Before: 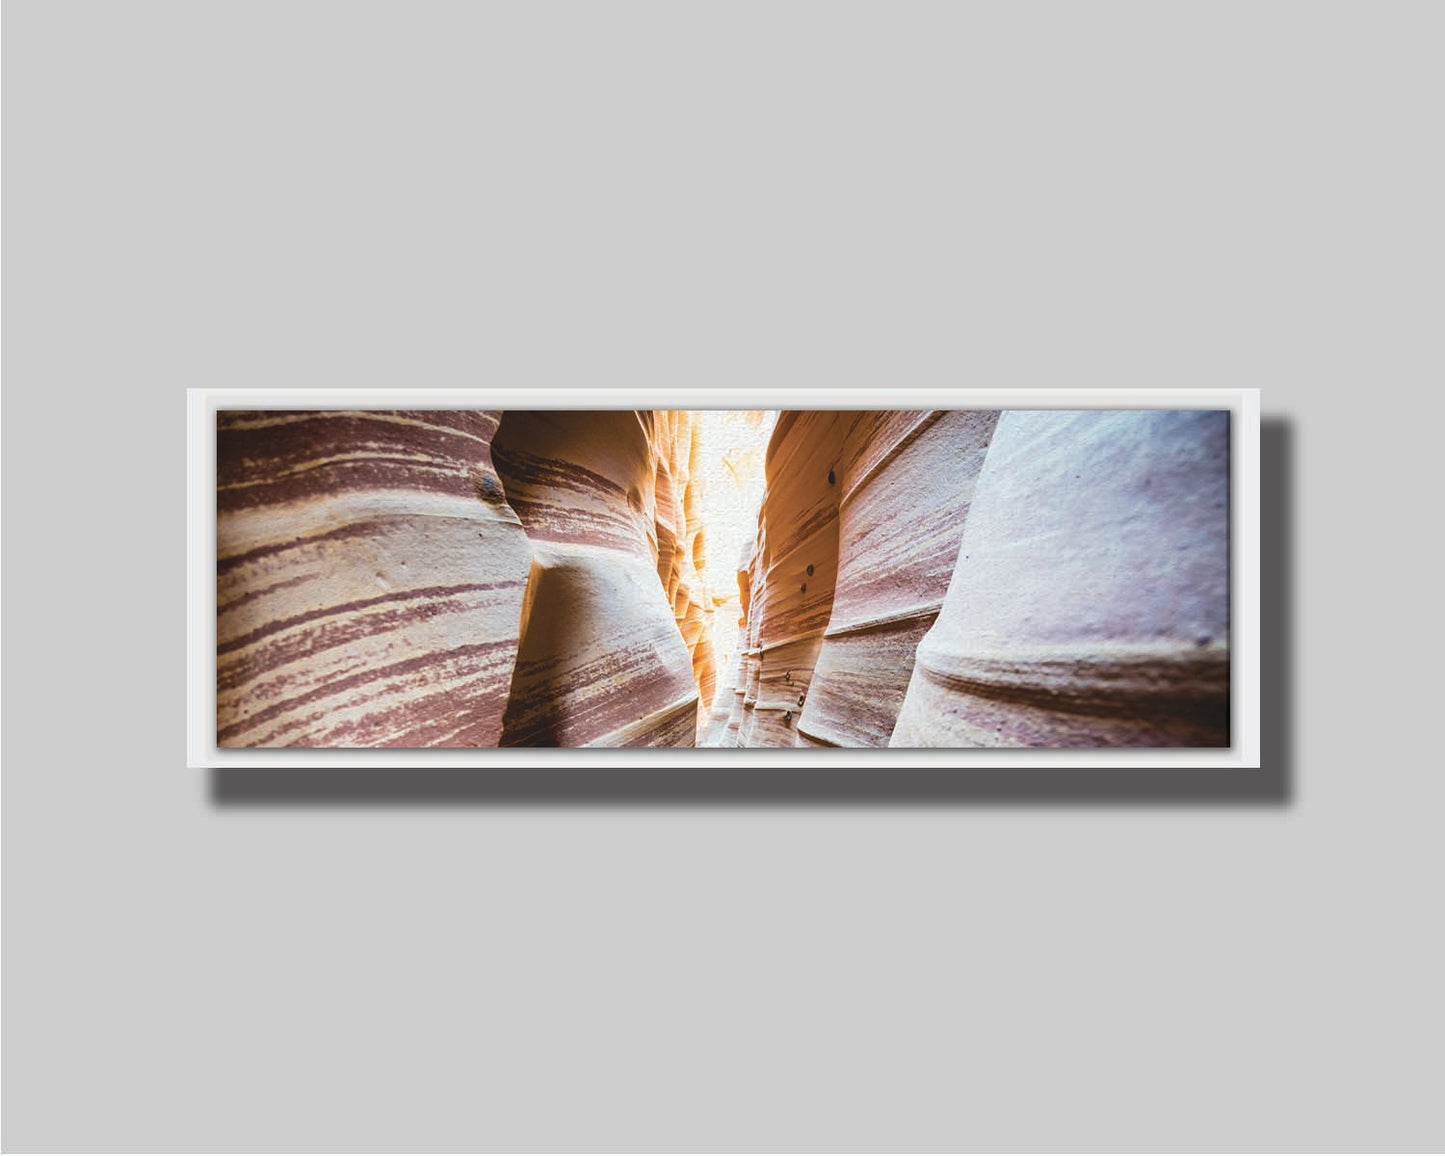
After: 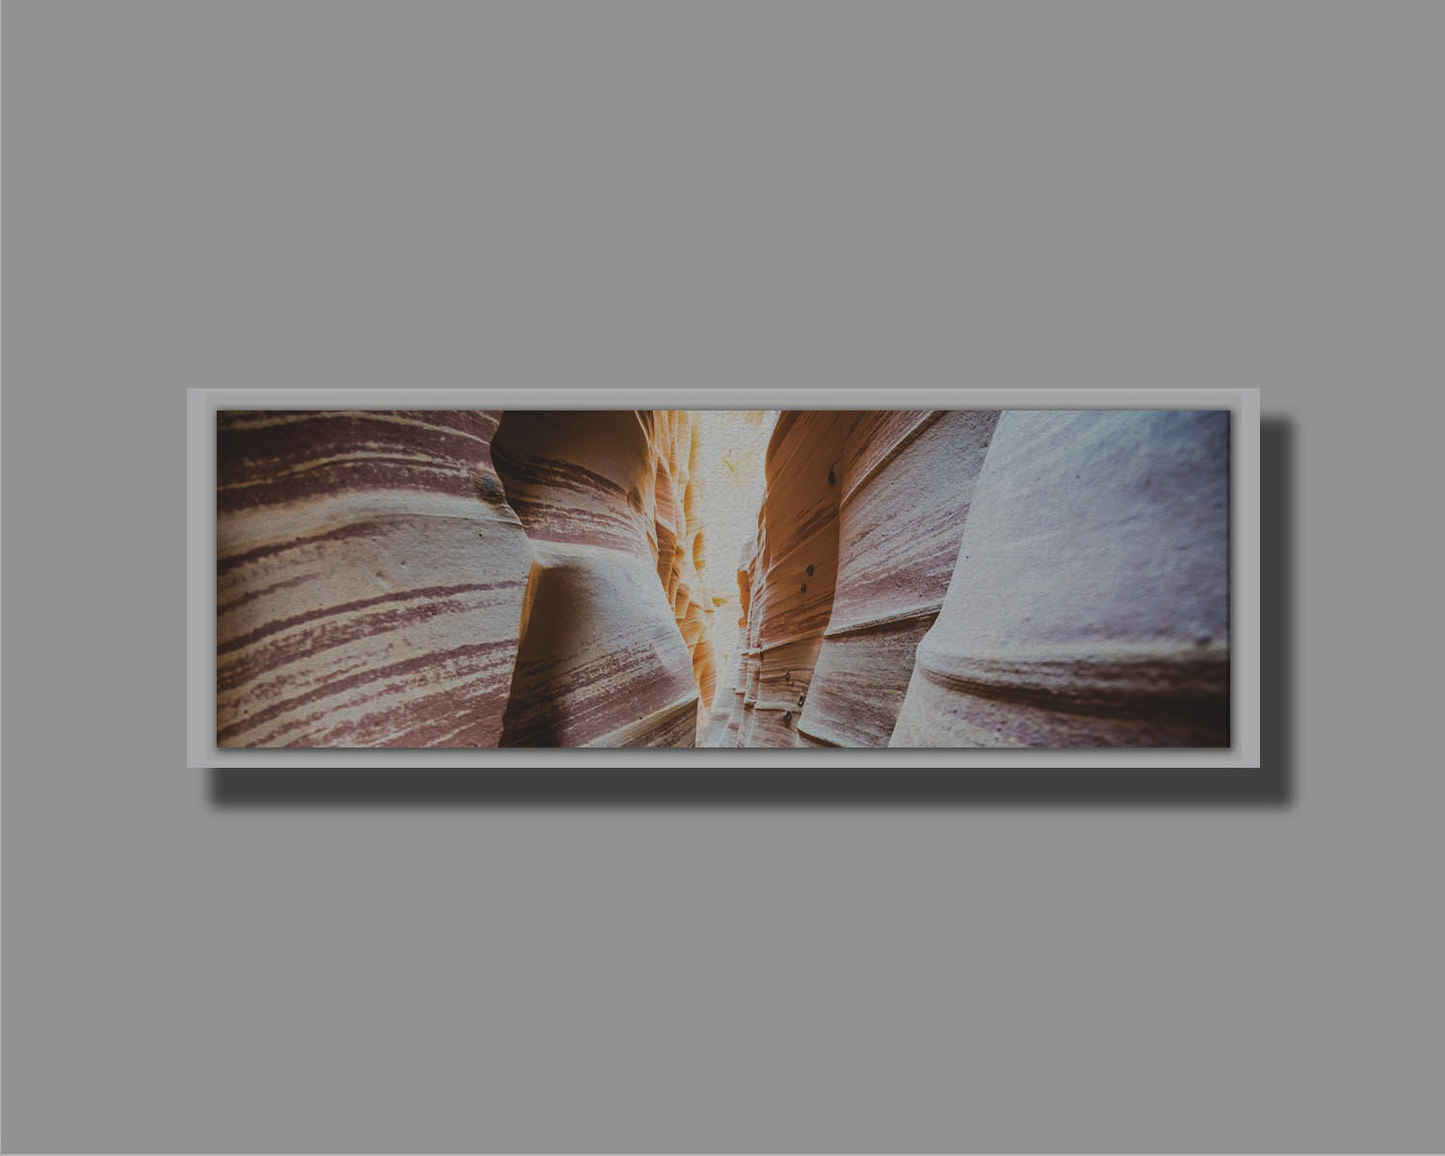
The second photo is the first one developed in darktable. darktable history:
exposure: black level correction -0.016, exposure -1.111 EV, compensate highlight preservation false
